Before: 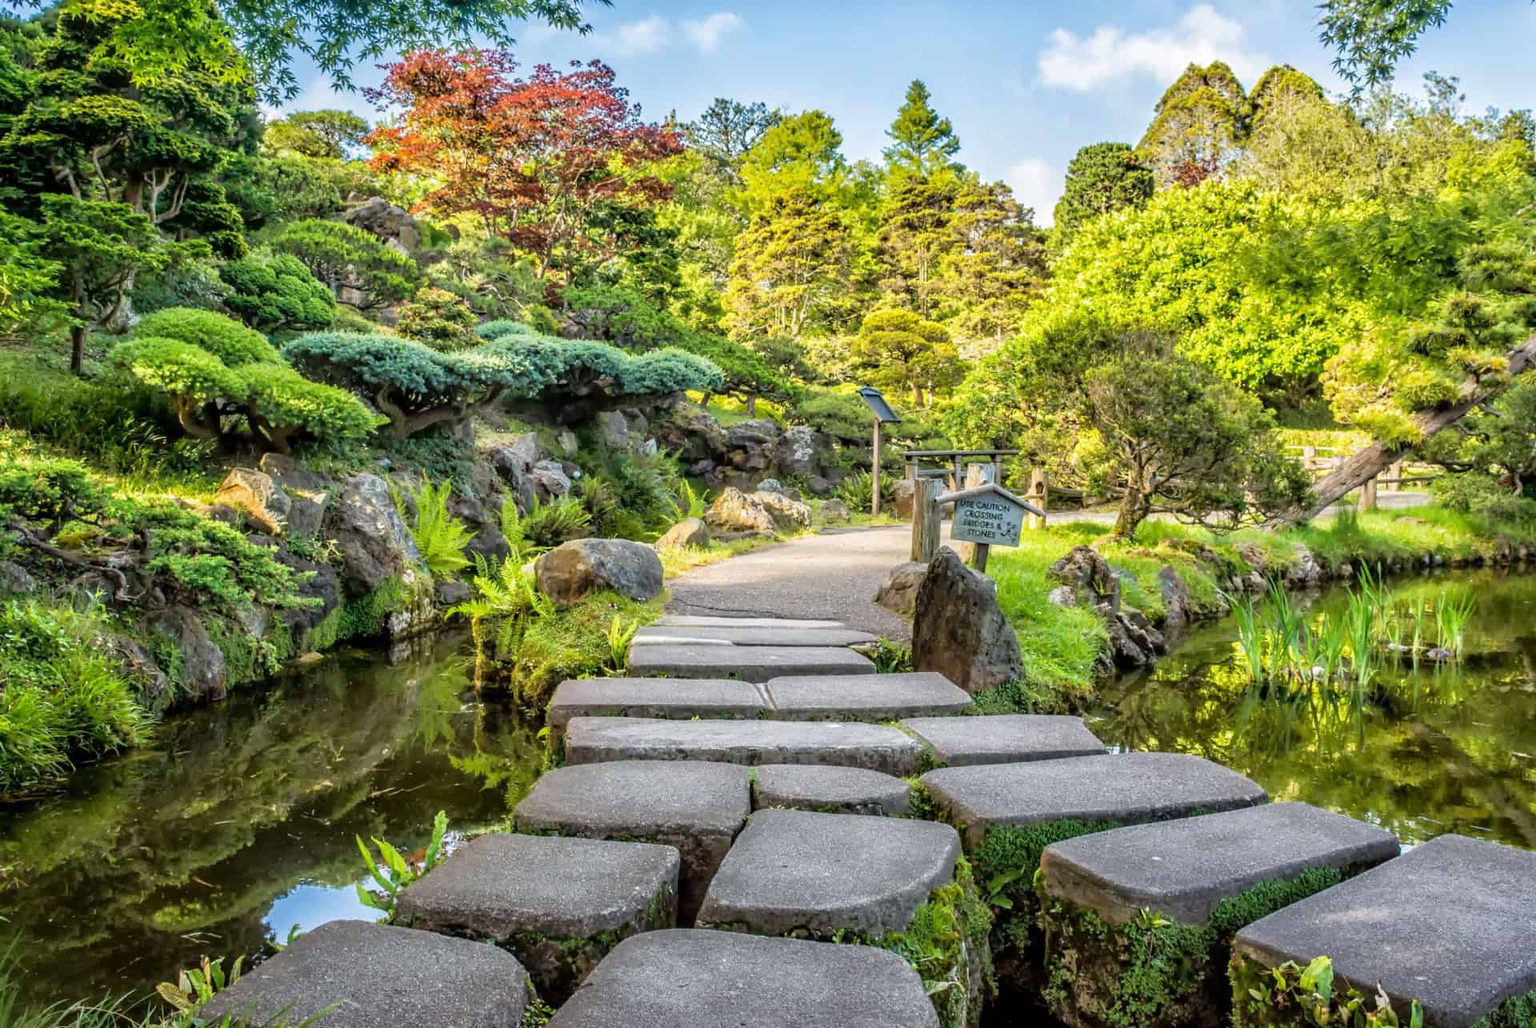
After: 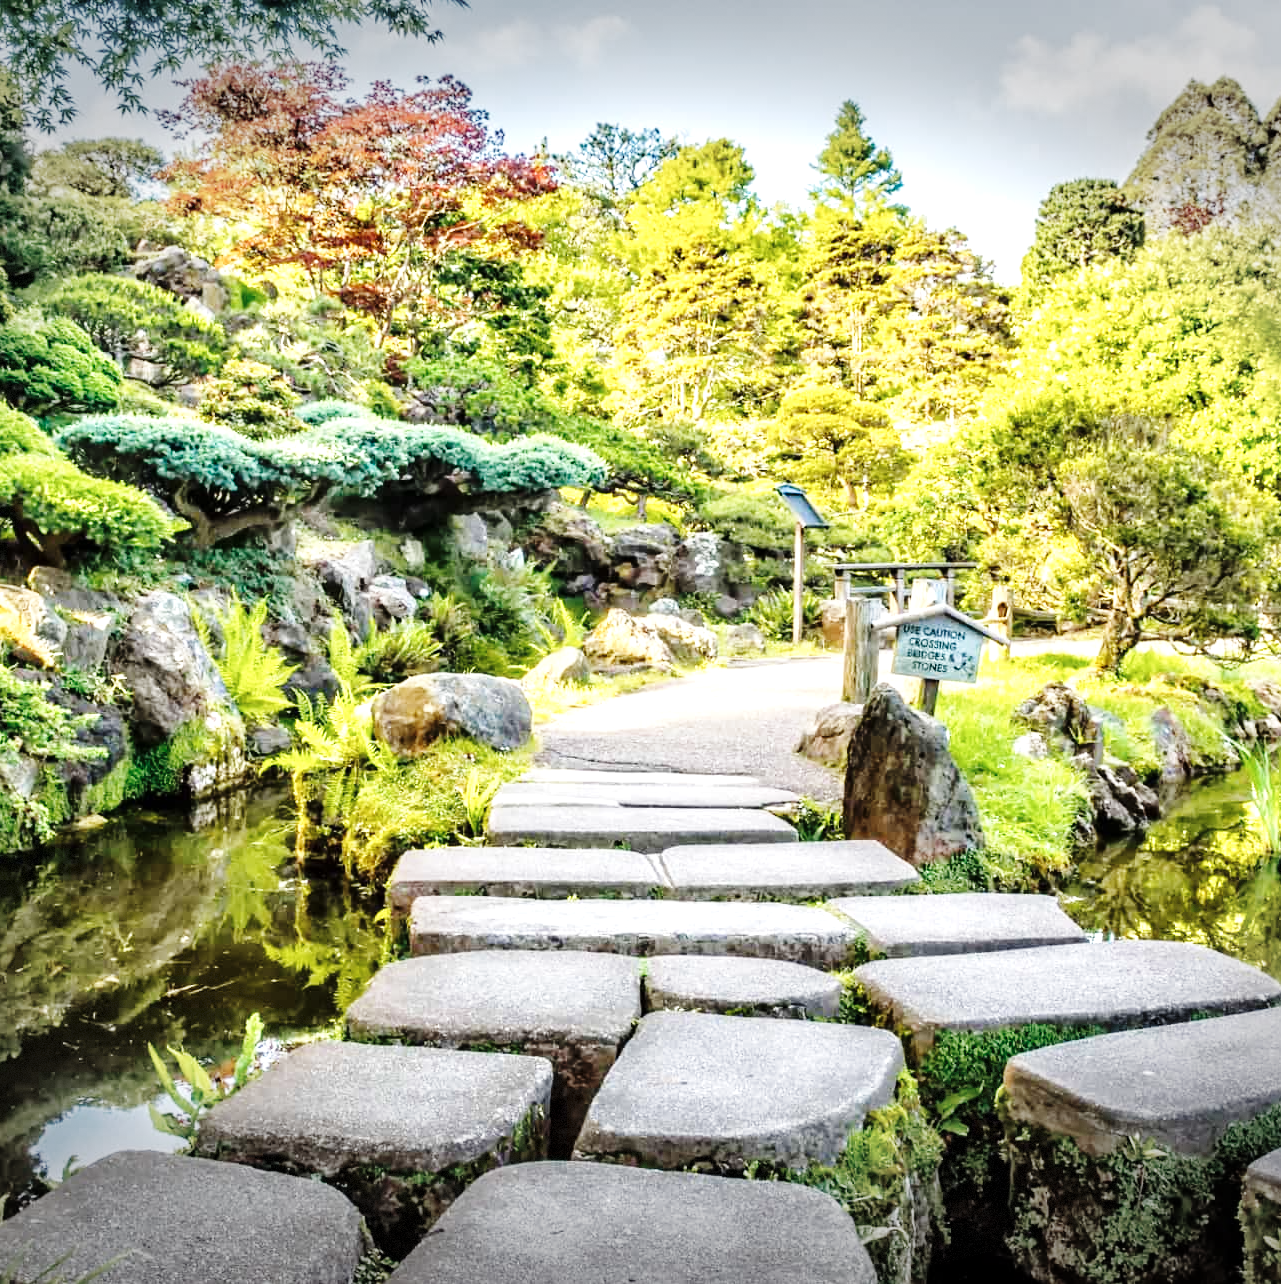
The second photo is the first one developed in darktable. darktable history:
color zones: curves: ch0 [(0, 0.5) (0.143, 0.5) (0.286, 0.5) (0.429, 0.504) (0.571, 0.5) (0.714, 0.509) (0.857, 0.5) (1, 0.5)]; ch1 [(0, 0.425) (0.143, 0.425) (0.286, 0.375) (0.429, 0.405) (0.571, 0.5) (0.714, 0.47) (0.857, 0.425) (1, 0.435)]; ch2 [(0, 0.5) (0.143, 0.5) (0.286, 0.5) (0.429, 0.517) (0.571, 0.5) (0.714, 0.51) (0.857, 0.5) (1, 0.5)]
color balance rgb: perceptual saturation grading › global saturation 2.057%, perceptual saturation grading › highlights -1.985%, perceptual saturation grading › mid-tones 4.694%, perceptual saturation grading › shadows 9.092%, perceptual brilliance grading › global brilliance 24.634%
crop and rotate: left 15.504%, right 17.762%
base curve: curves: ch0 [(0, 0) (0.036, 0.025) (0.121, 0.166) (0.206, 0.329) (0.605, 0.79) (1, 1)], preserve colors none
vignetting: fall-off start 100.71%, width/height ratio 1.325, dithering 8-bit output, unbound false
